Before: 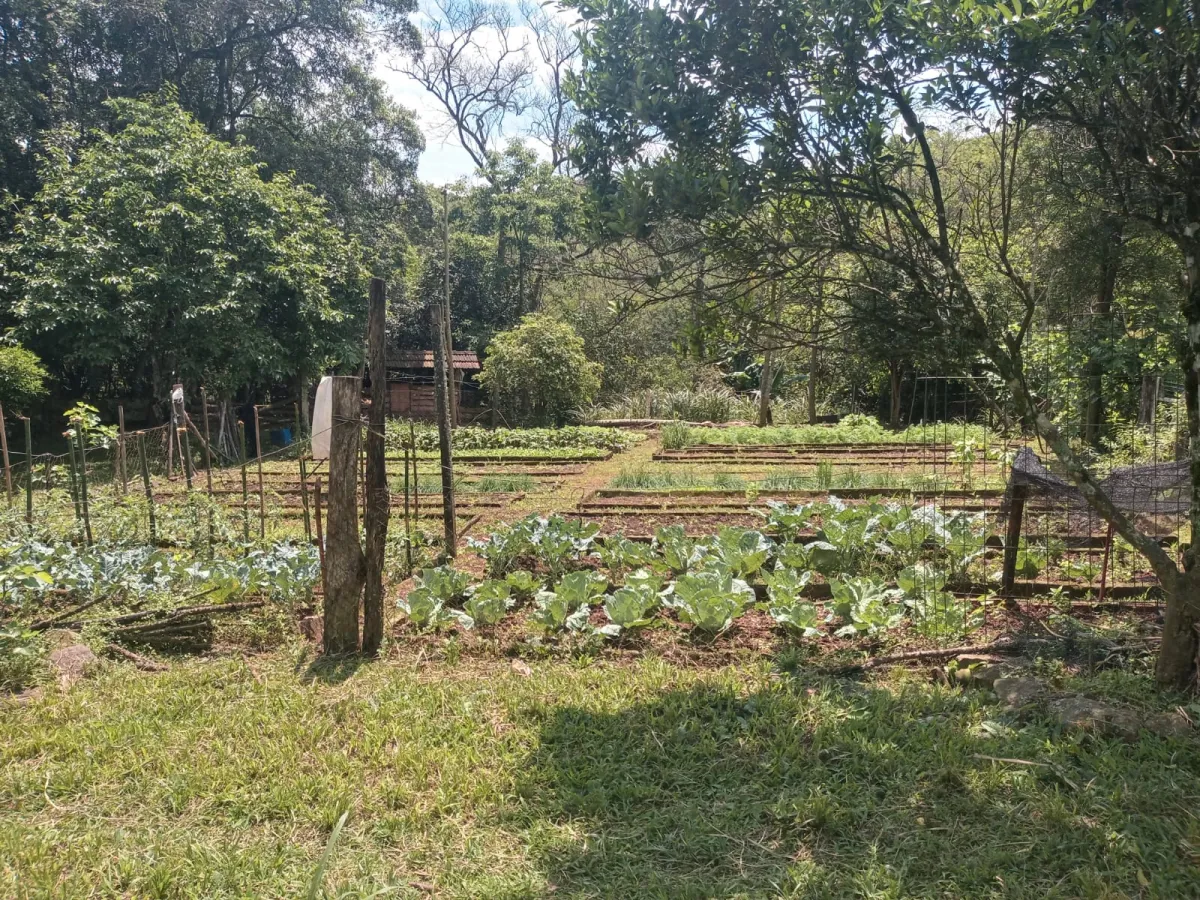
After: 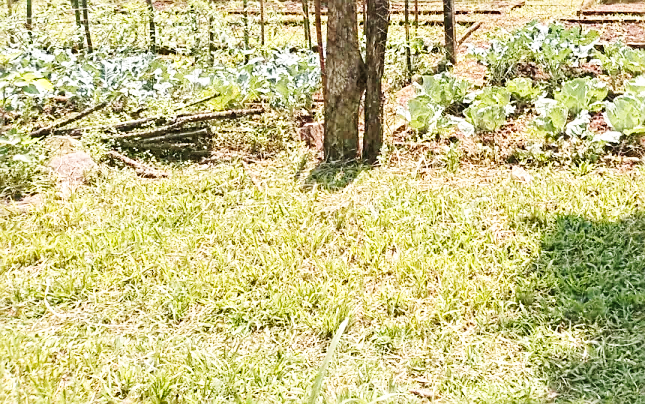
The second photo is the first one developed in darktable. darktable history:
base curve: curves: ch0 [(0, 0.003) (0.001, 0.002) (0.006, 0.004) (0.02, 0.022) (0.048, 0.086) (0.094, 0.234) (0.162, 0.431) (0.258, 0.629) (0.385, 0.8) (0.548, 0.918) (0.751, 0.988) (1, 1)], preserve colors none
crop and rotate: top 54.872%, right 46.237%, bottom 0.155%
exposure: exposure 0.127 EV, compensate highlight preservation false
sharpen: on, module defaults
